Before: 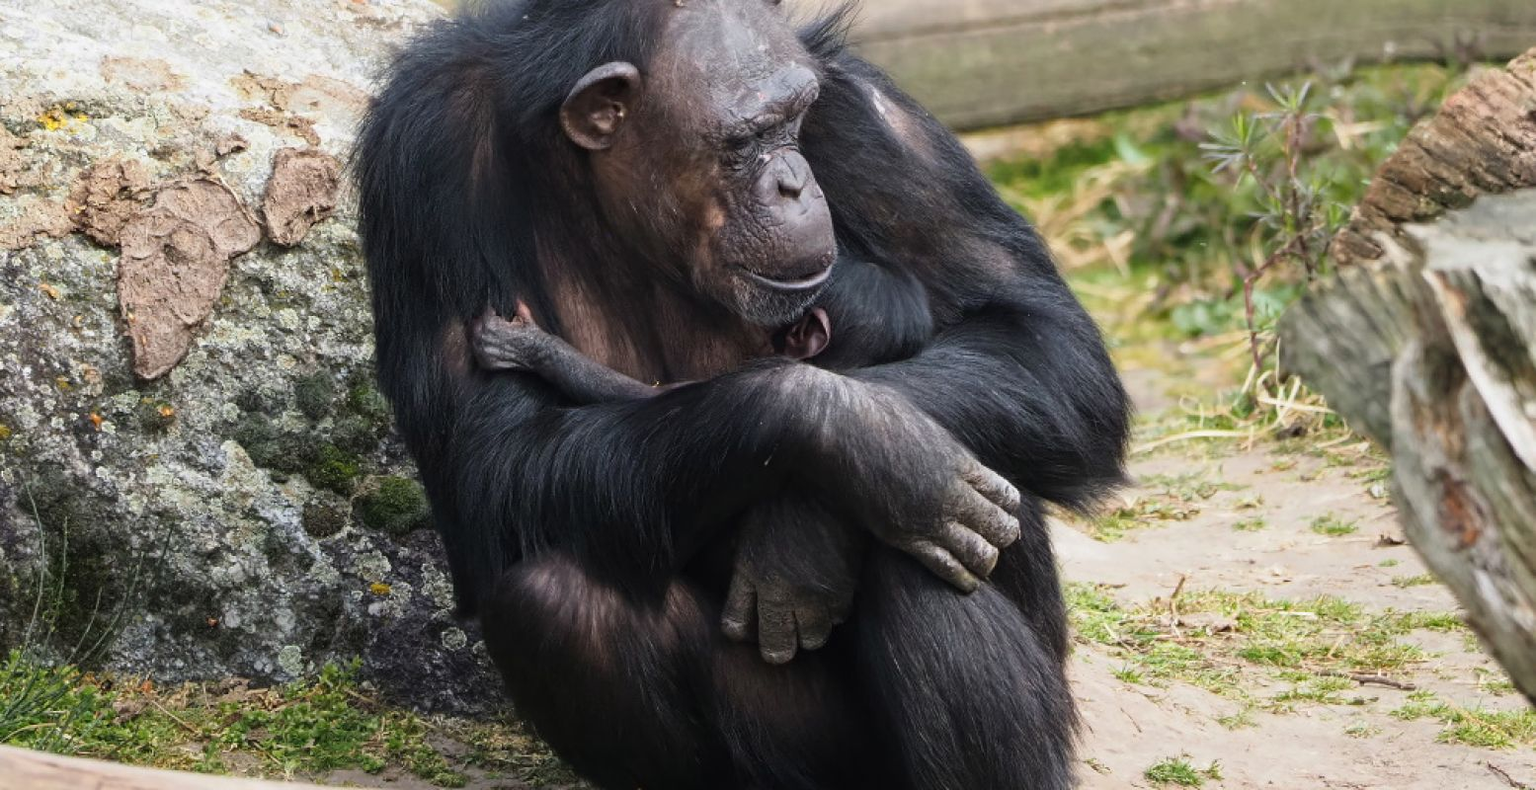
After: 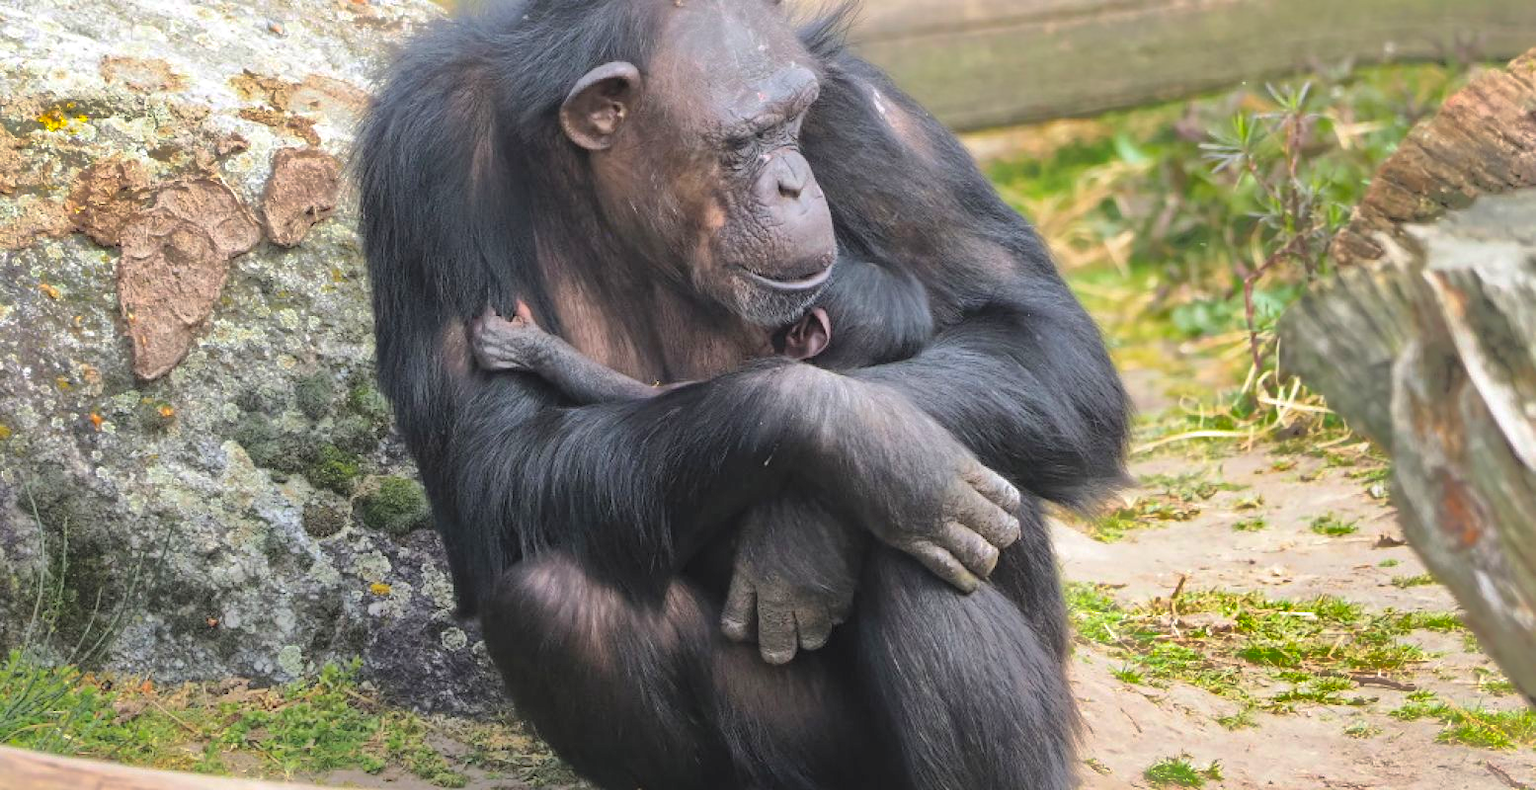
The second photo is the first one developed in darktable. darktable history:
contrast brightness saturation: contrast 0.1, brightness 0.3, saturation 0.14
shadows and highlights: shadows 25, highlights -70
exposure: exposure 0.2 EV, compensate highlight preservation false
white balance: red 1, blue 1
